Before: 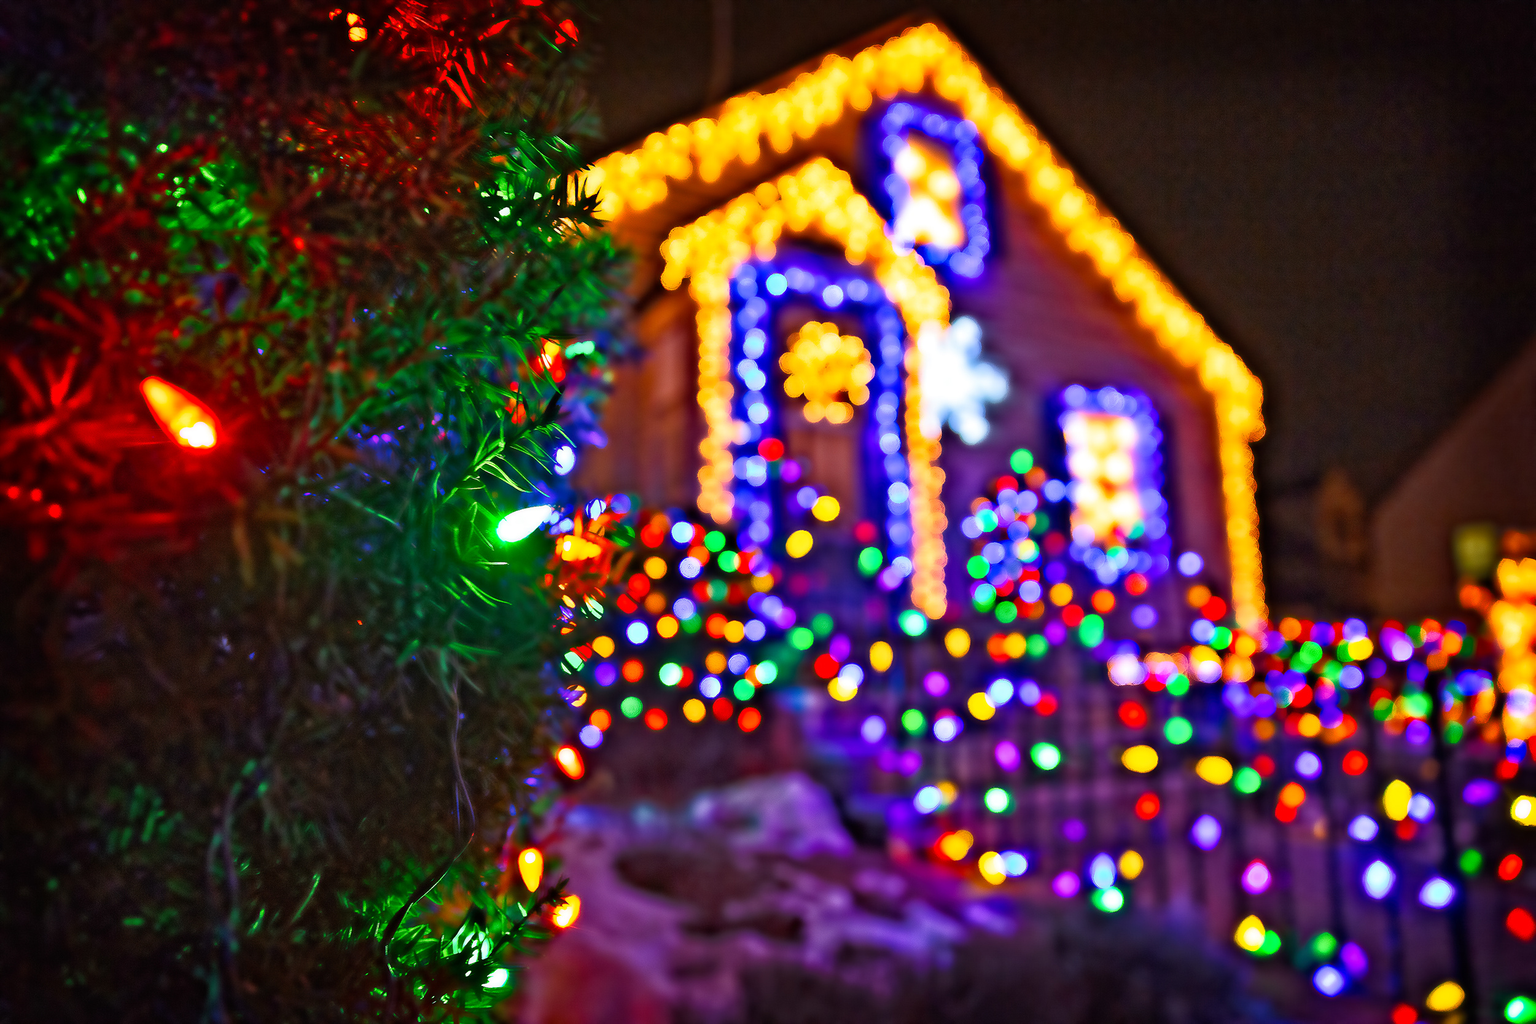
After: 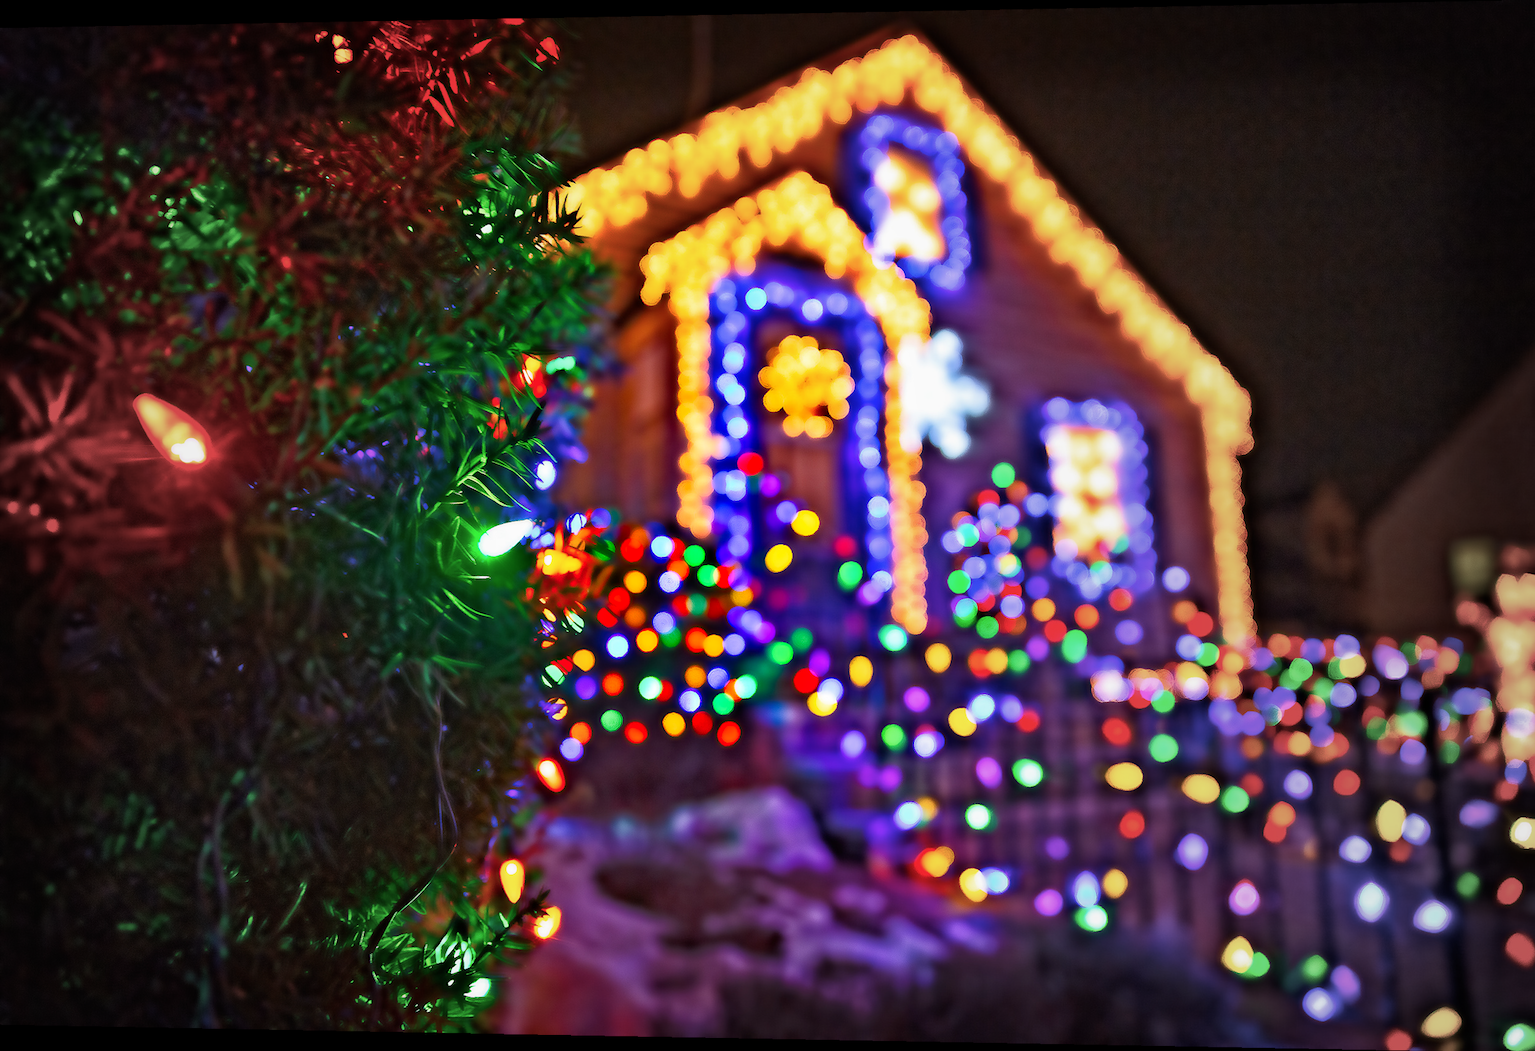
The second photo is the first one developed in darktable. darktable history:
color zones: curves: ch1 [(0, 0.513) (0.143, 0.524) (0.286, 0.511) (0.429, 0.506) (0.571, 0.503) (0.714, 0.503) (0.857, 0.508) (1, 0.513)]
vignetting: fall-off start 18.21%, fall-off radius 137.95%, brightness -0.207, center (-0.078, 0.066), width/height ratio 0.62, shape 0.59
rotate and perspective: lens shift (horizontal) -0.055, automatic cropping off
